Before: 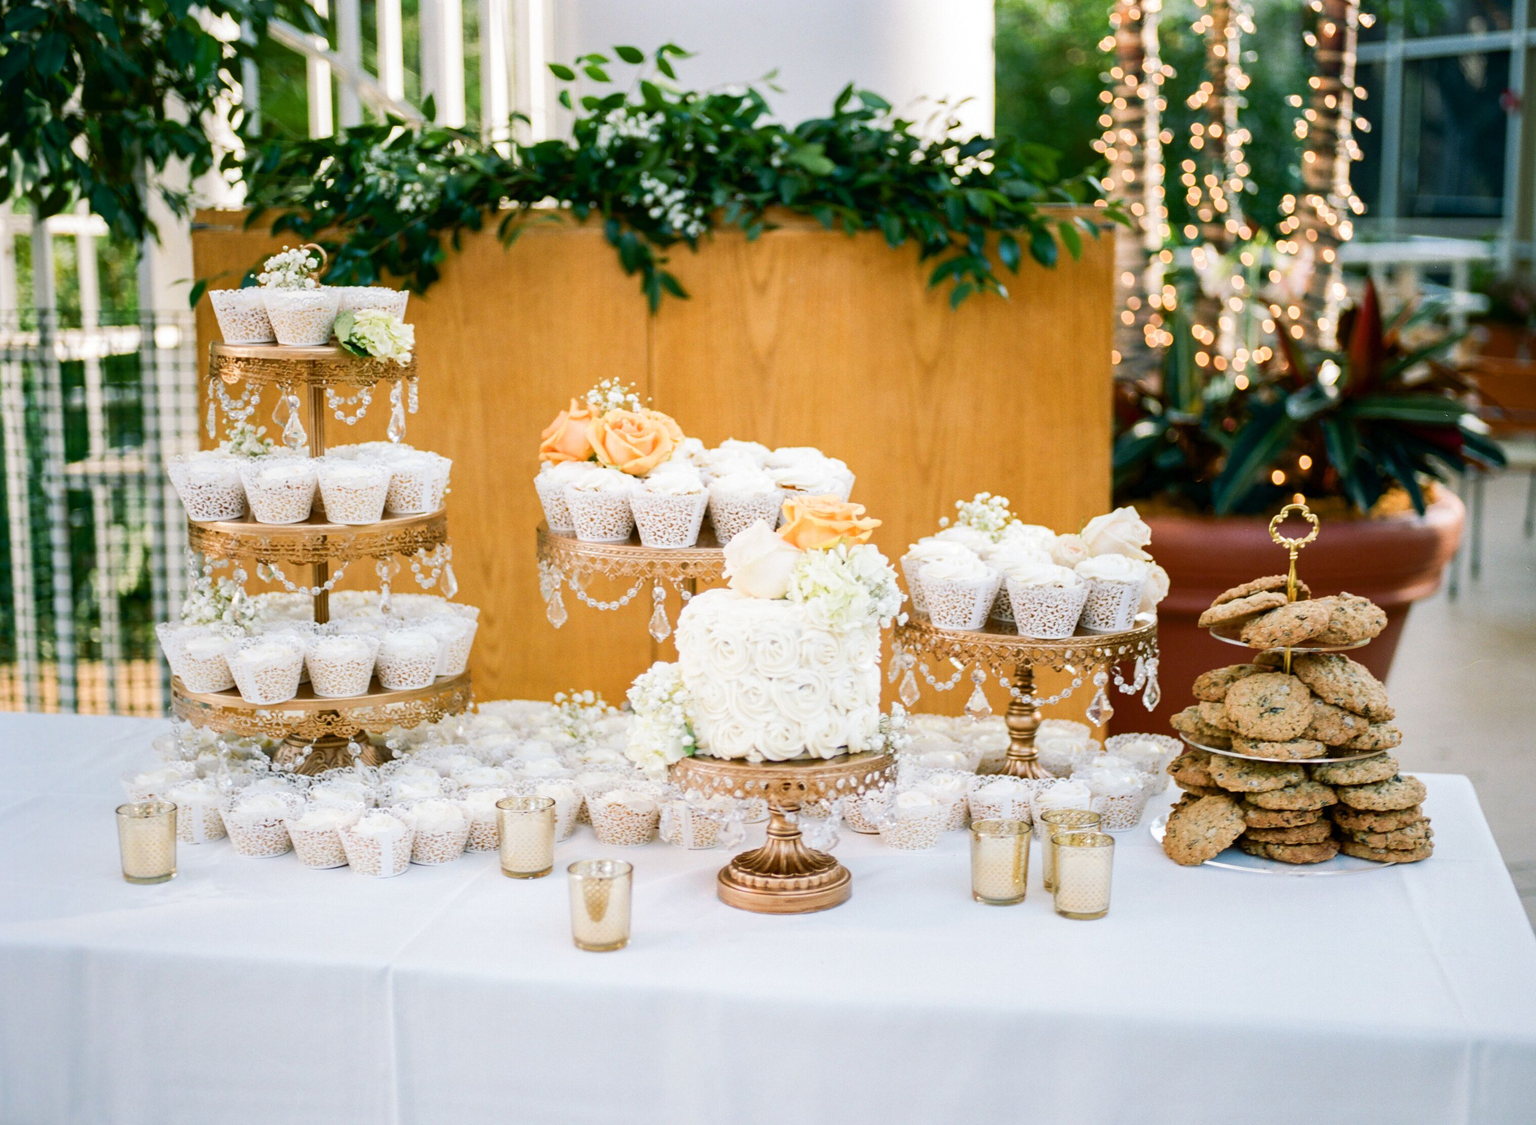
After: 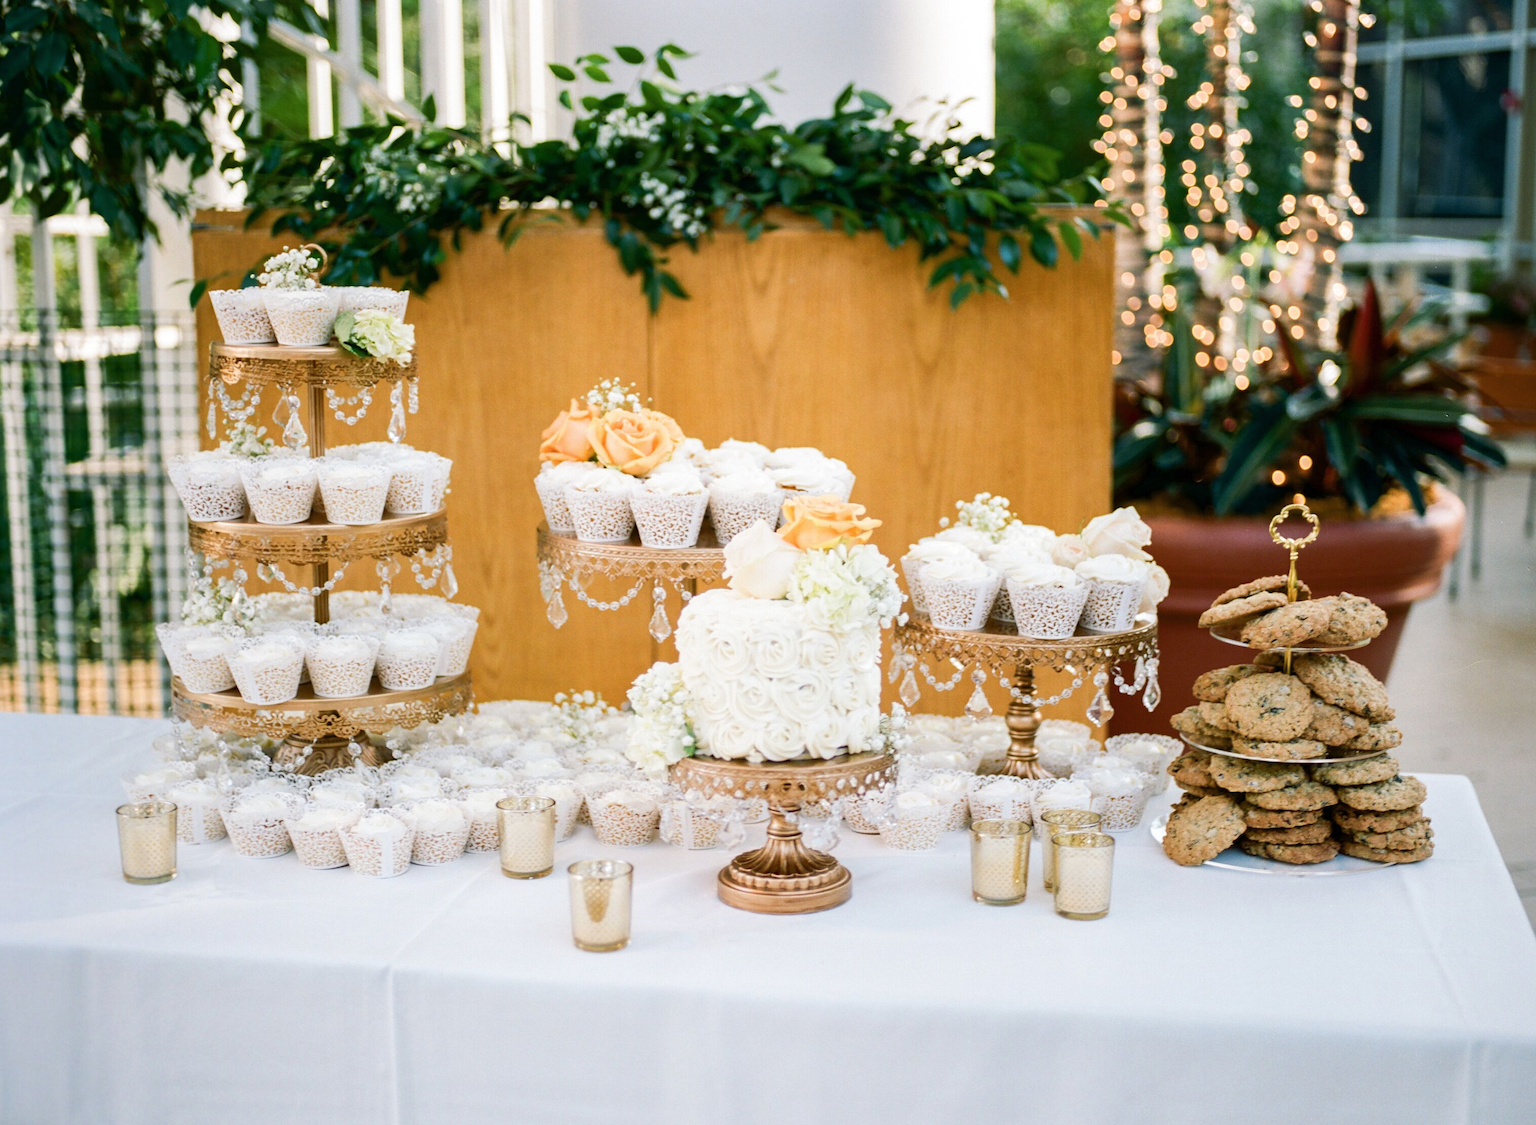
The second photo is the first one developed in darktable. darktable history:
contrast brightness saturation: saturation -0.044
